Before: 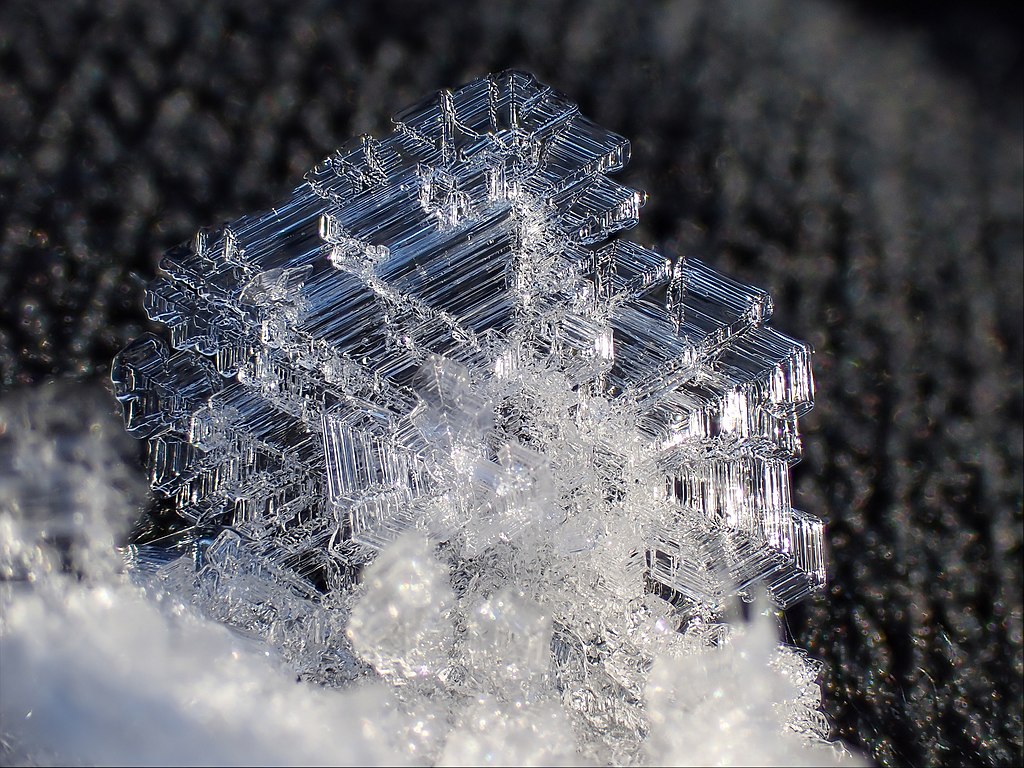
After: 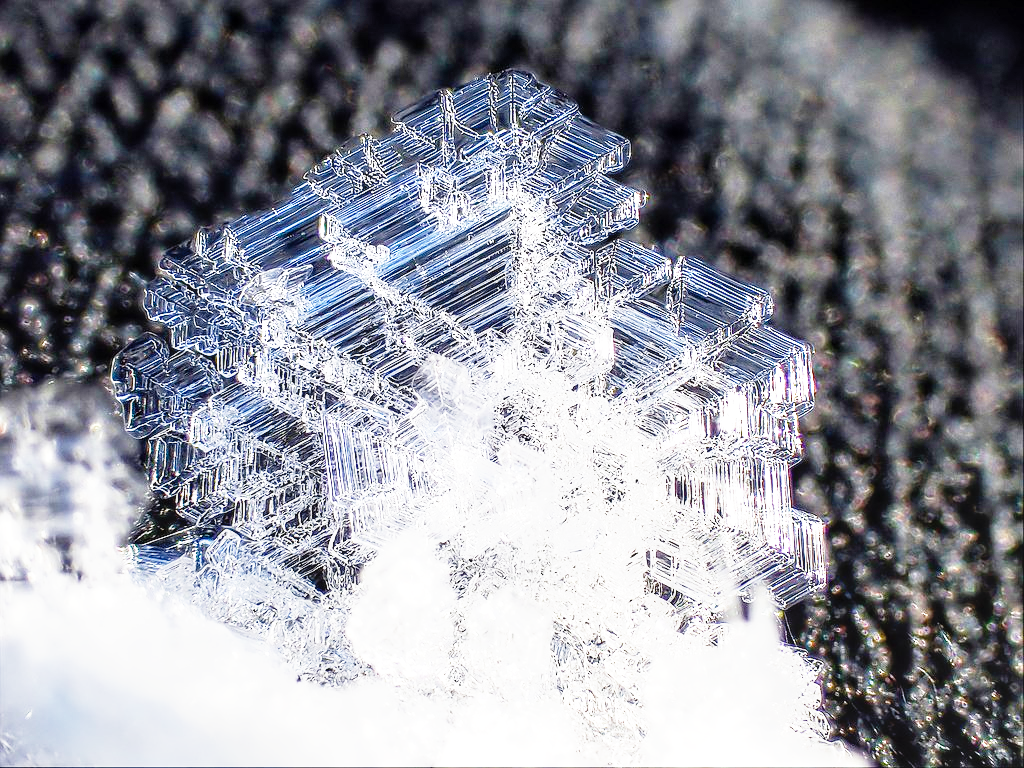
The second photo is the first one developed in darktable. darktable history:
local contrast: on, module defaults
exposure: black level correction 0, exposure 0.931 EV, compensate highlight preservation false
base curve: curves: ch0 [(0, 0) (0.012, 0.01) (0.073, 0.168) (0.31, 0.711) (0.645, 0.957) (1, 1)], preserve colors none
